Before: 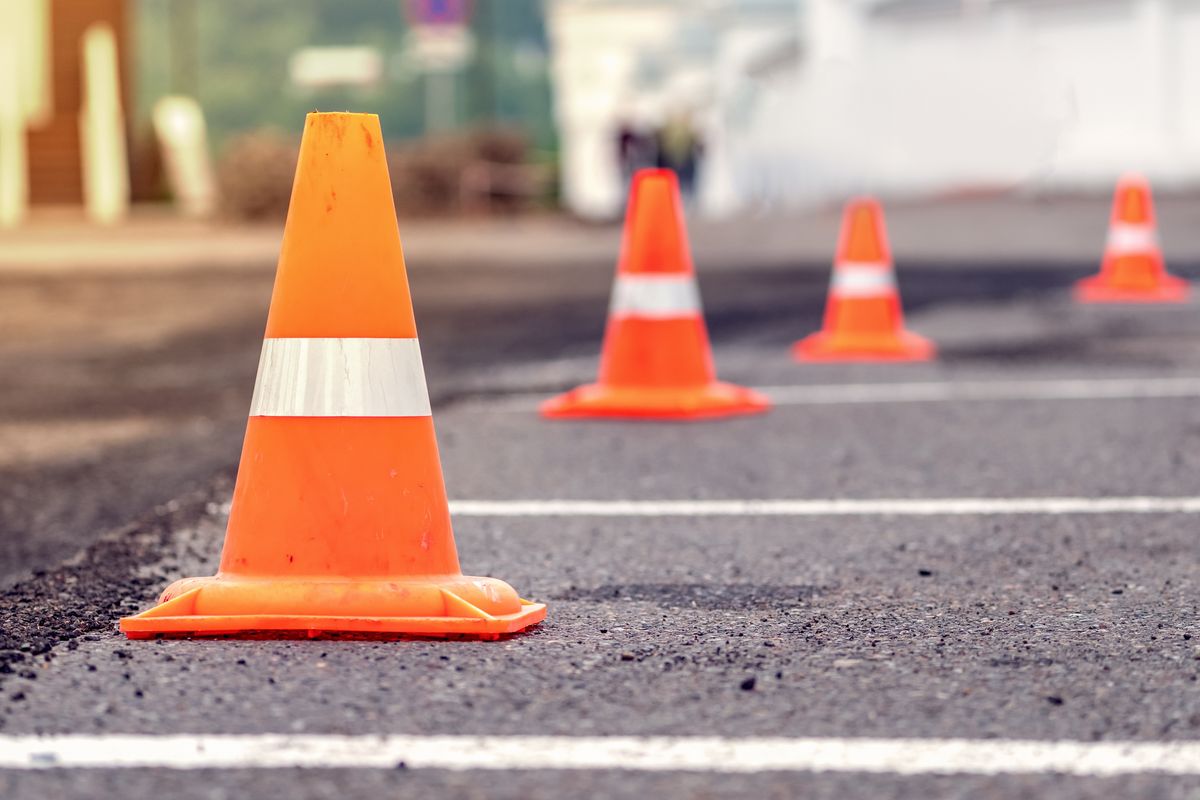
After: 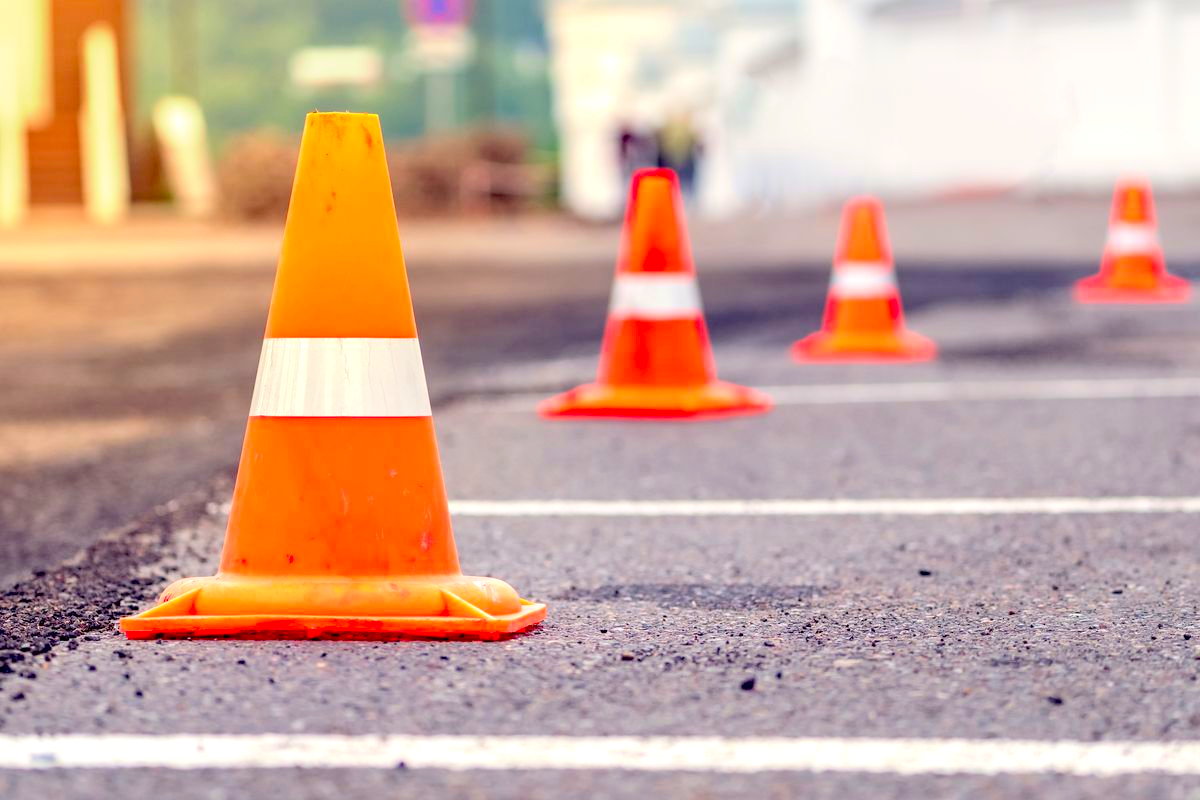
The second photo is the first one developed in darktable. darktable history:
exposure: black level correction 0.007, exposure 0.159 EV, compensate highlight preservation false
contrast brightness saturation: contrast 0.07, brightness 0.18, saturation 0.4
